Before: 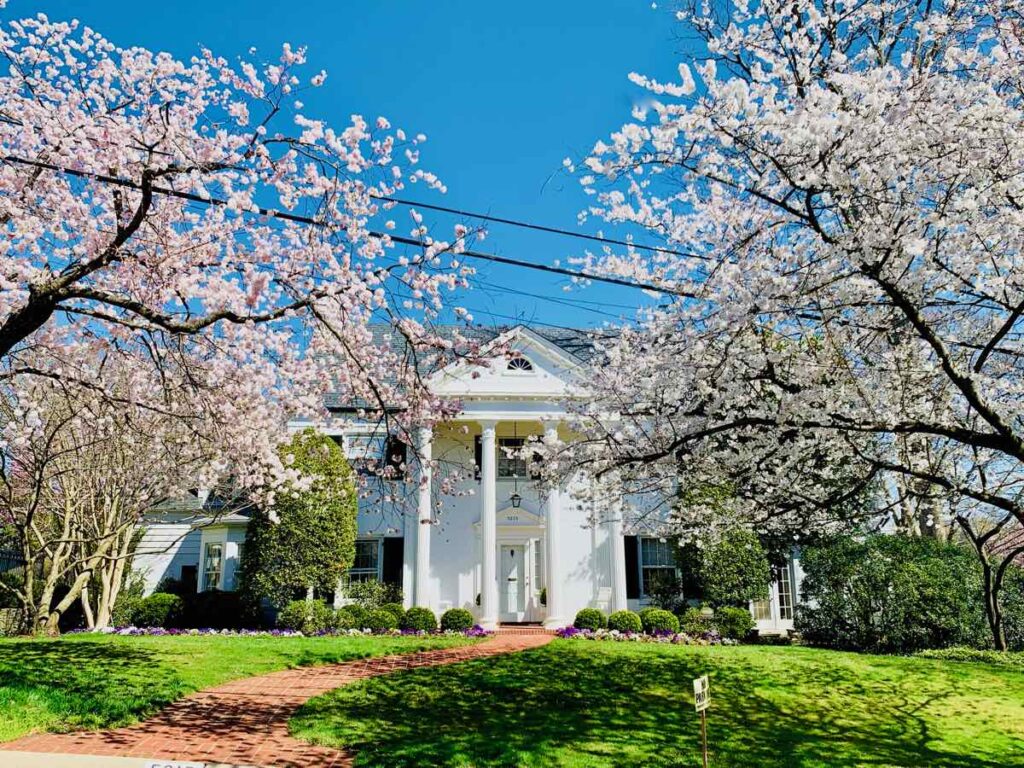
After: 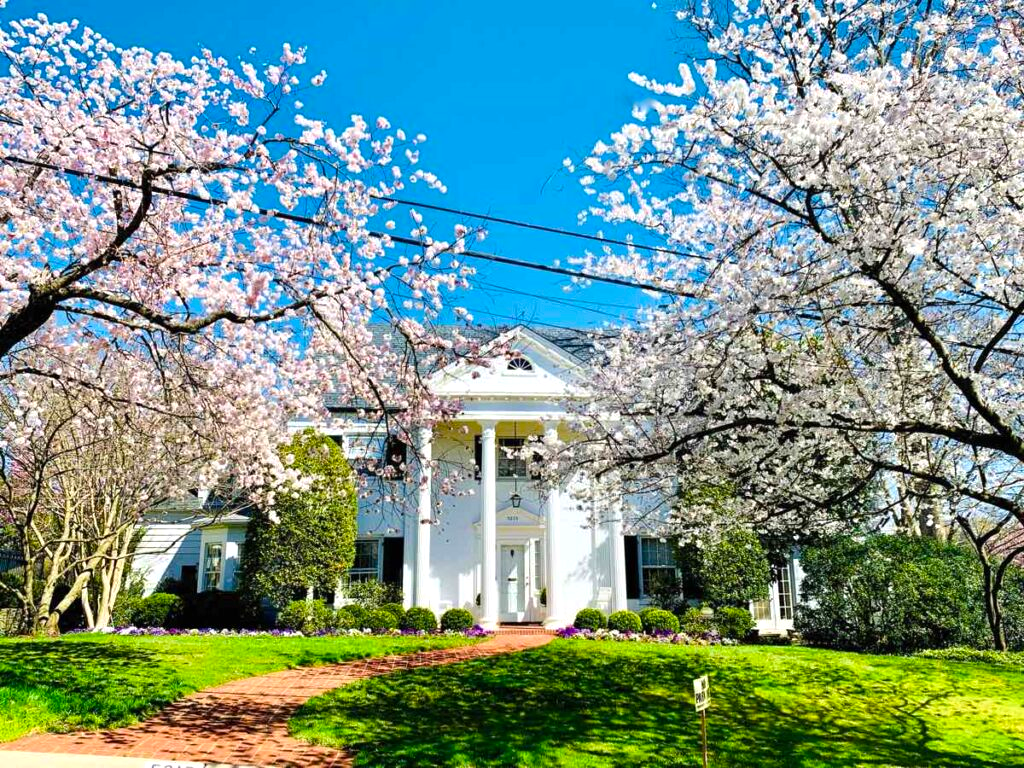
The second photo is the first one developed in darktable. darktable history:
color balance rgb: perceptual saturation grading › global saturation 19.542%, perceptual brilliance grading › global brilliance 11.531%
